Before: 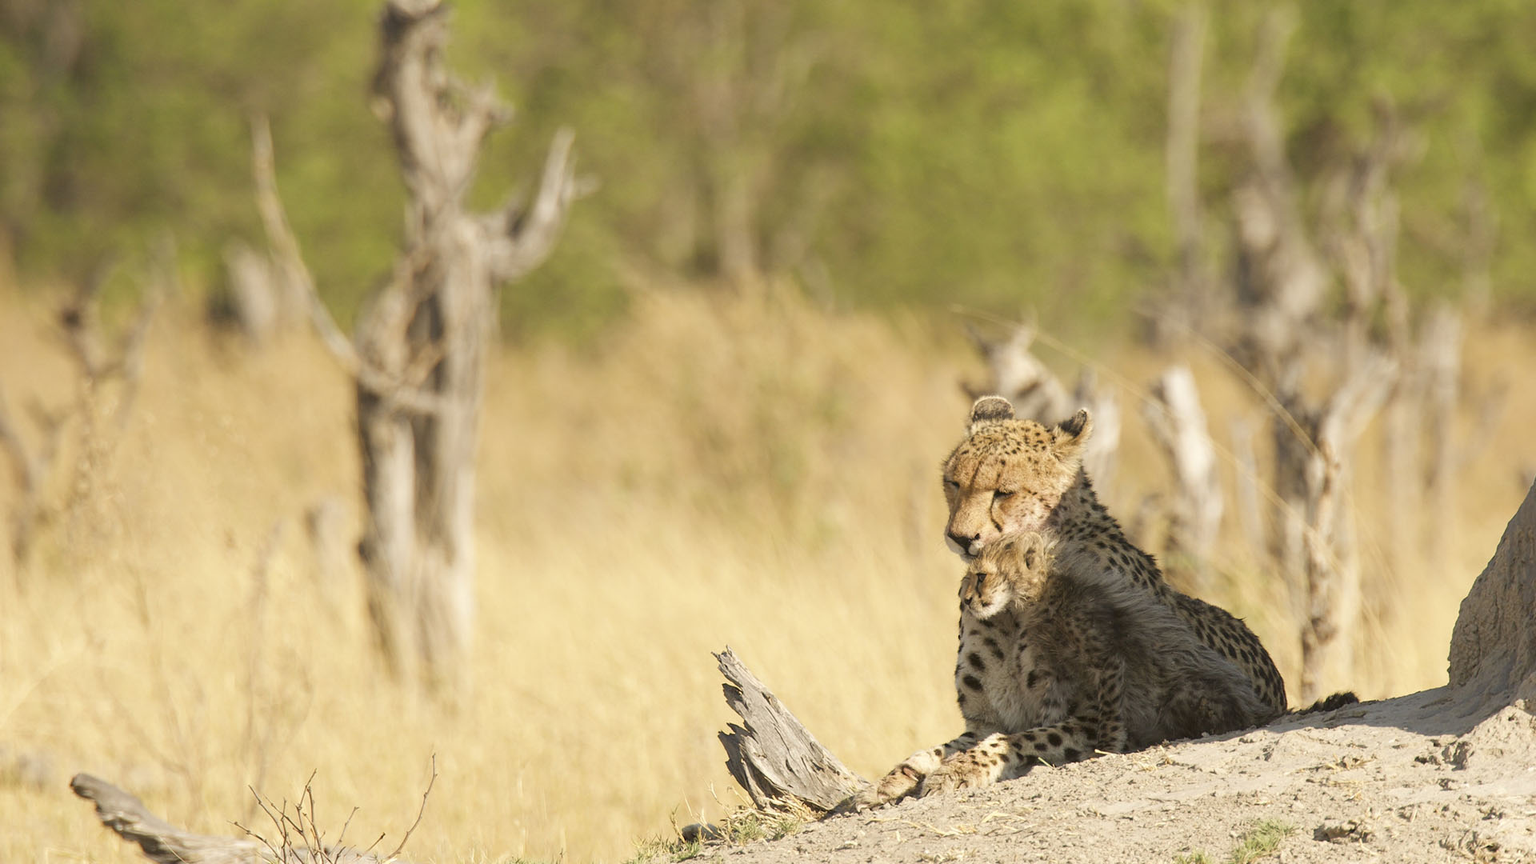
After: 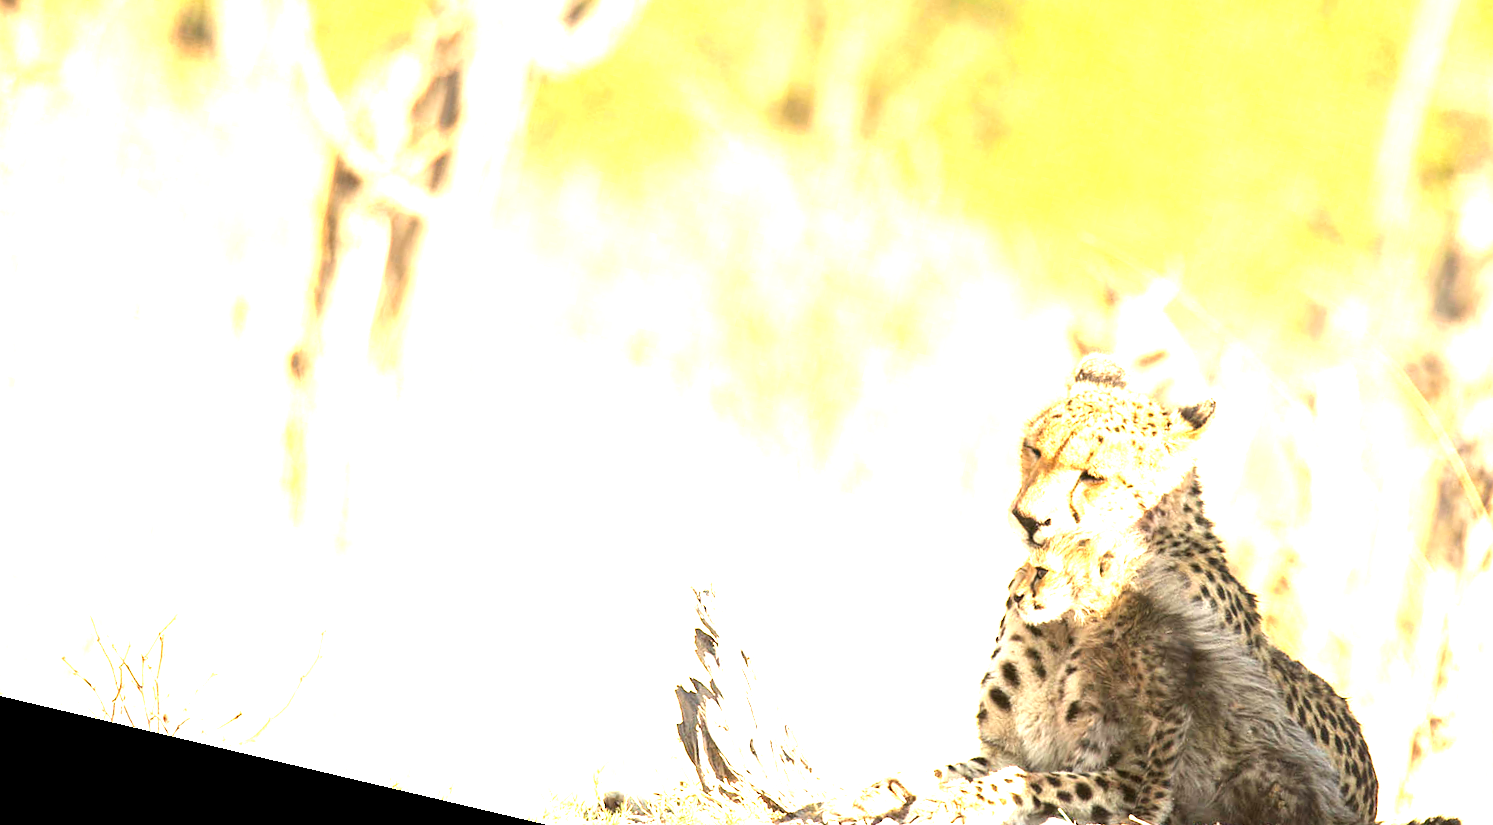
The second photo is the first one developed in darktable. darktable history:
exposure: black level correction -0.001, exposure 0.9 EV, compensate exposure bias true, compensate highlight preservation false
crop: left 11.123%, top 27.61%, right 18.3%, bottom 17.034%
levels: levels [0.012, 0.367, 0.697]
rotate and perspective: rotation 13.27°, automatic cropping off
